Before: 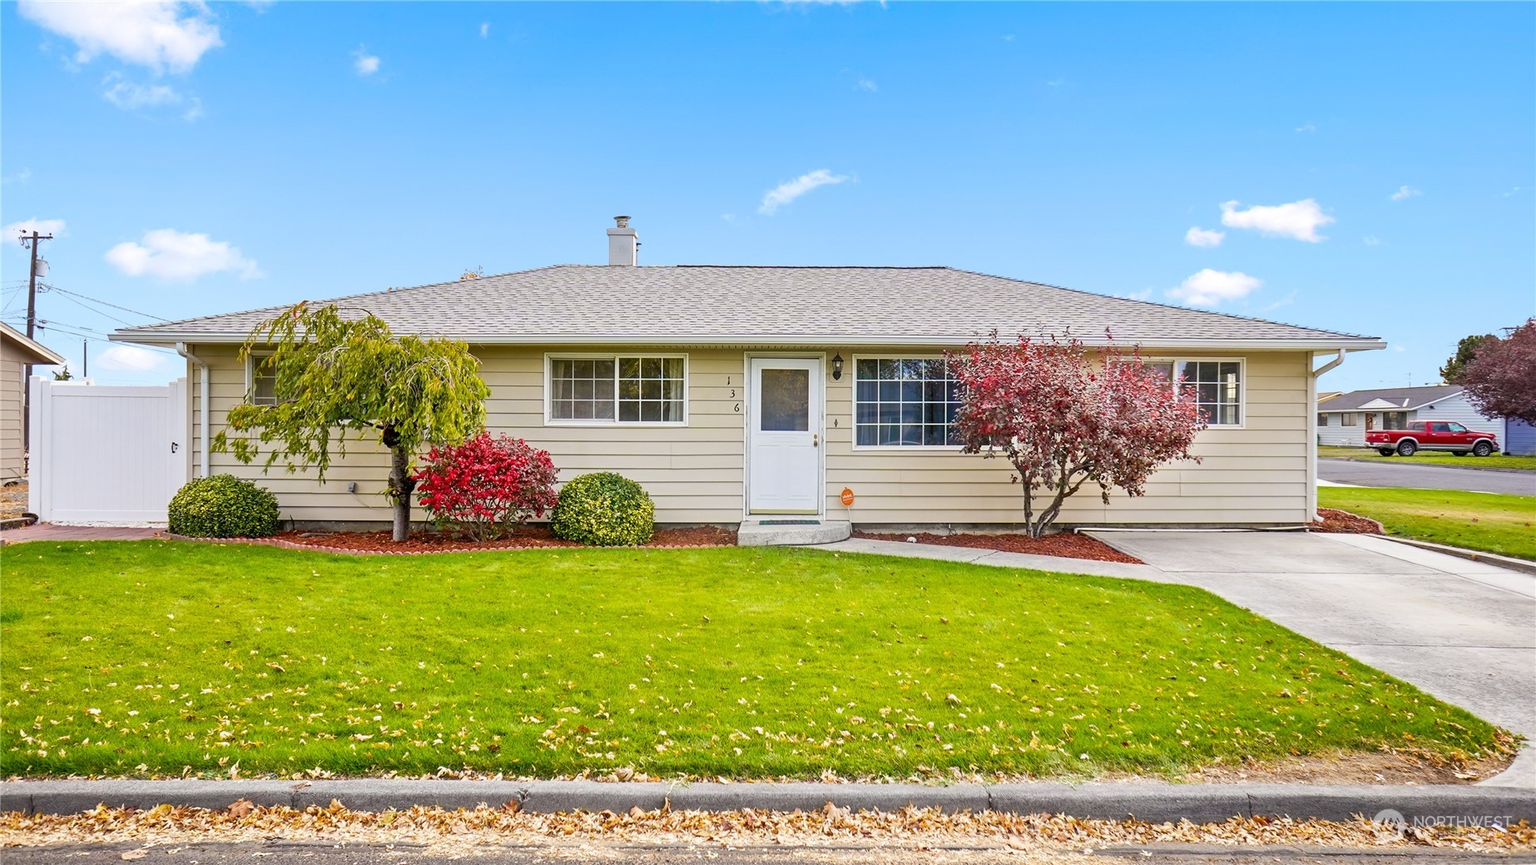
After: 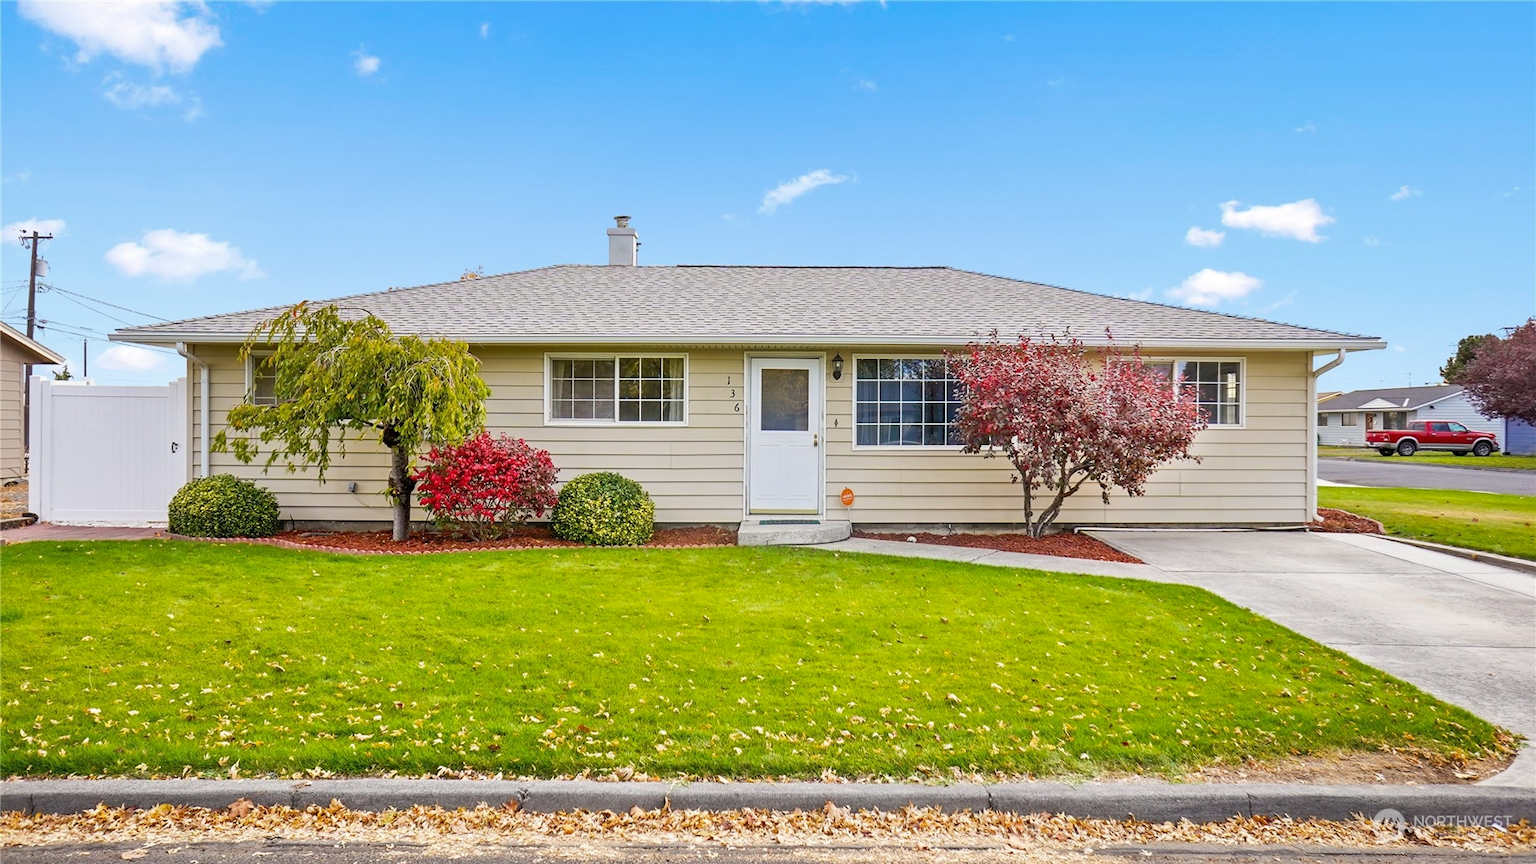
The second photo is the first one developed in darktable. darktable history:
shadows and highlights: shadows 25.41, highlights -25.62
